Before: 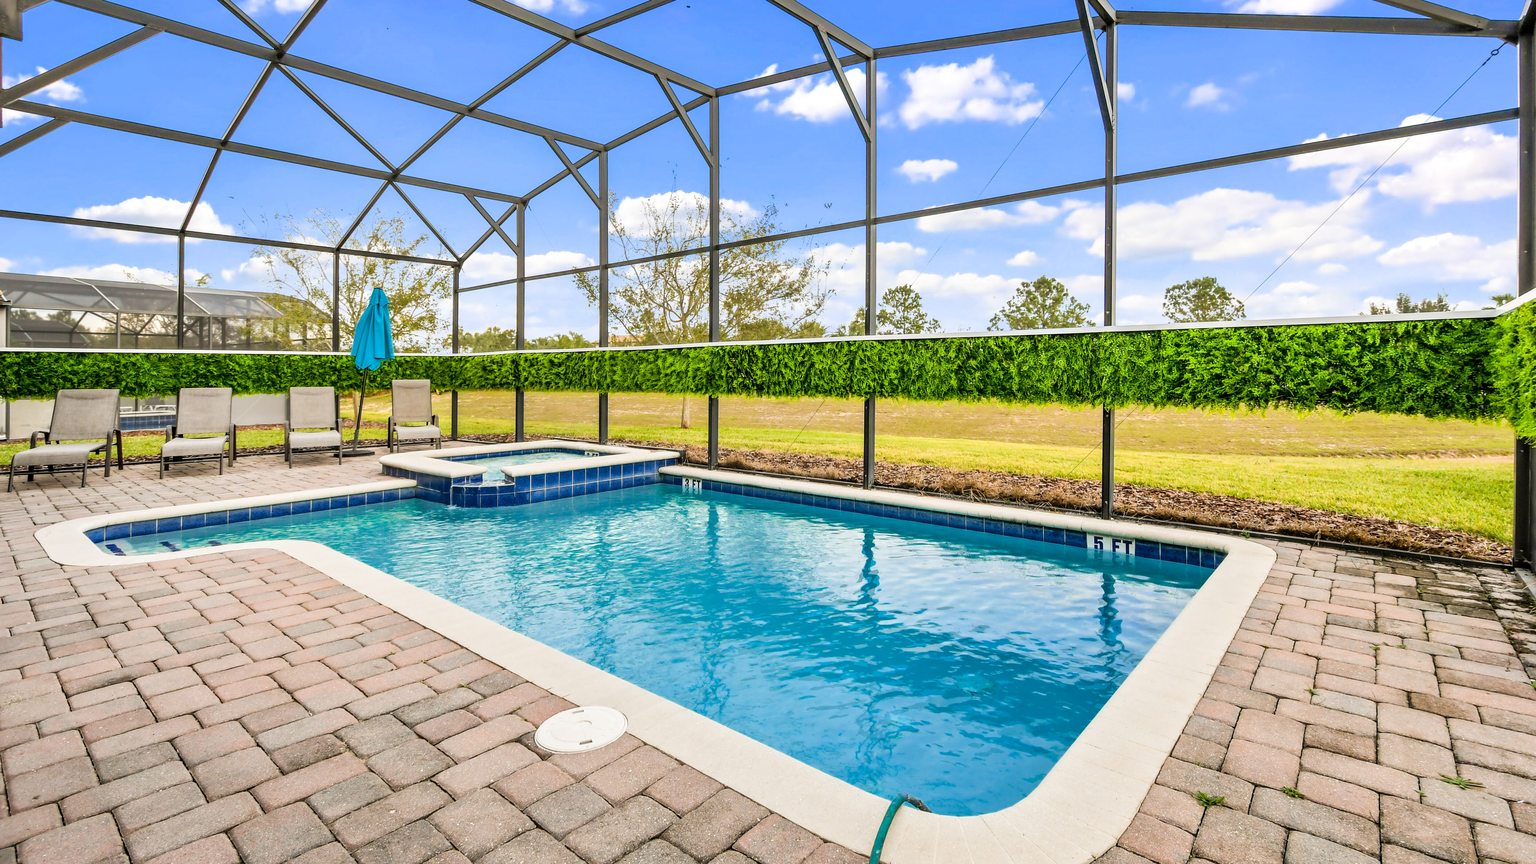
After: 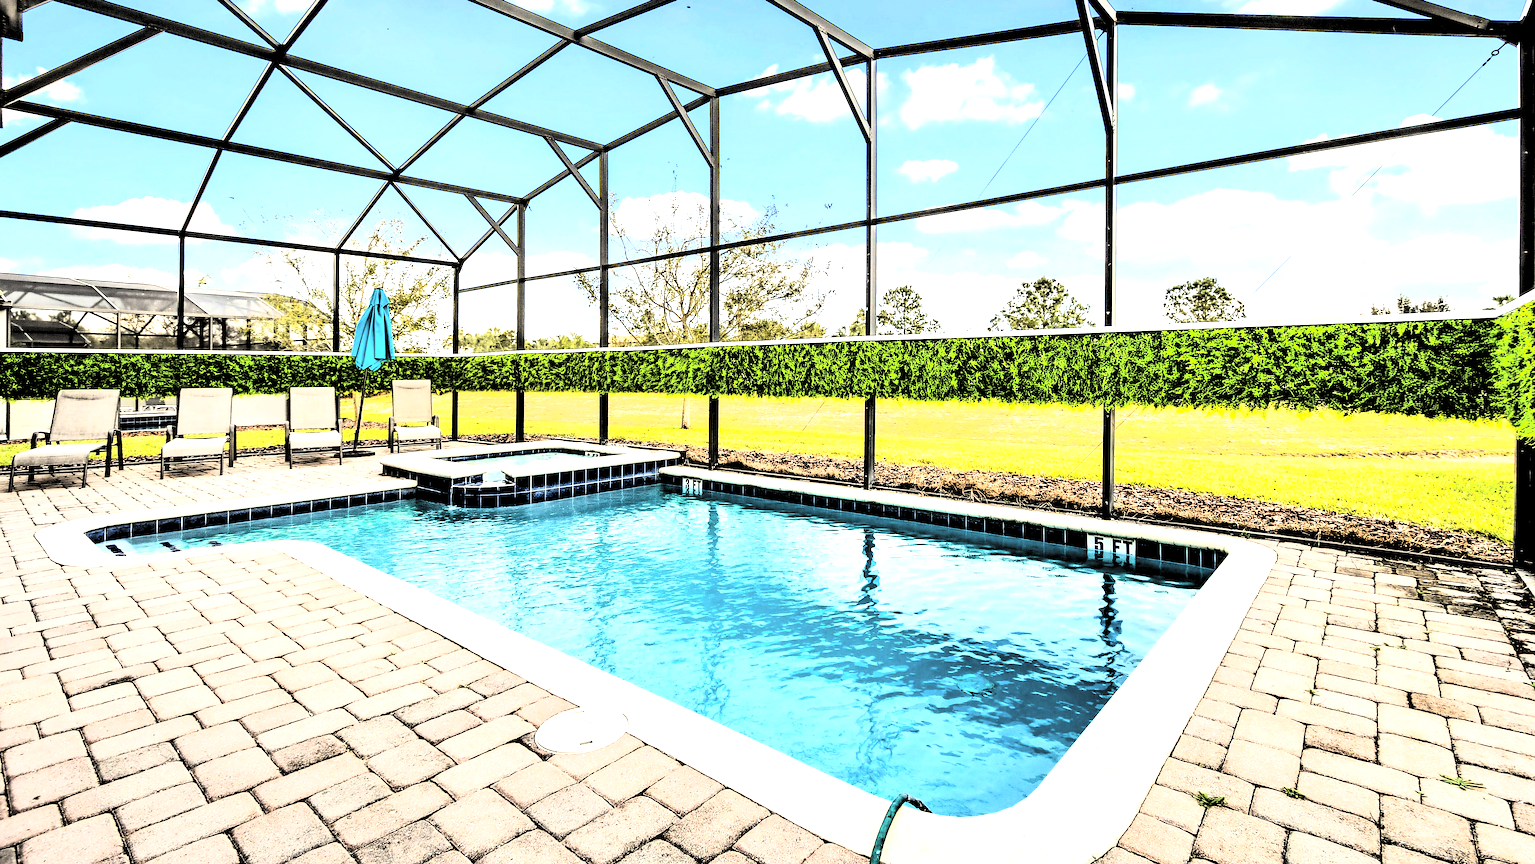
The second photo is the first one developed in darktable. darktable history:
exposure: exposure 0.939 EV, compensate exposure bias true, compensate highlight preservation false
sharpen: on, module defaults
levels: levels [0.514, 0.759, 1]
tone curve: curves: ch0 [(0, 0) (0.003, 0.03) (0.011, 0.022) (0.025, 0.018) (0.044, 0.031) (0.069, 0.035) (0.1, 0.04) (0.136, 0.046) (0.177, 0.063) (0.224, 0.087) (0.277, 0.15) (0.335, 0.252) (0.399, 0.354) (0.468, 0.475) (0.543, 0.602) (0.623, 0.73) (0.709, 0.856) (0.801, 0.945) (0.898, 0.987) (1, 1)], color space Lab, independent channels, preserve colors none
